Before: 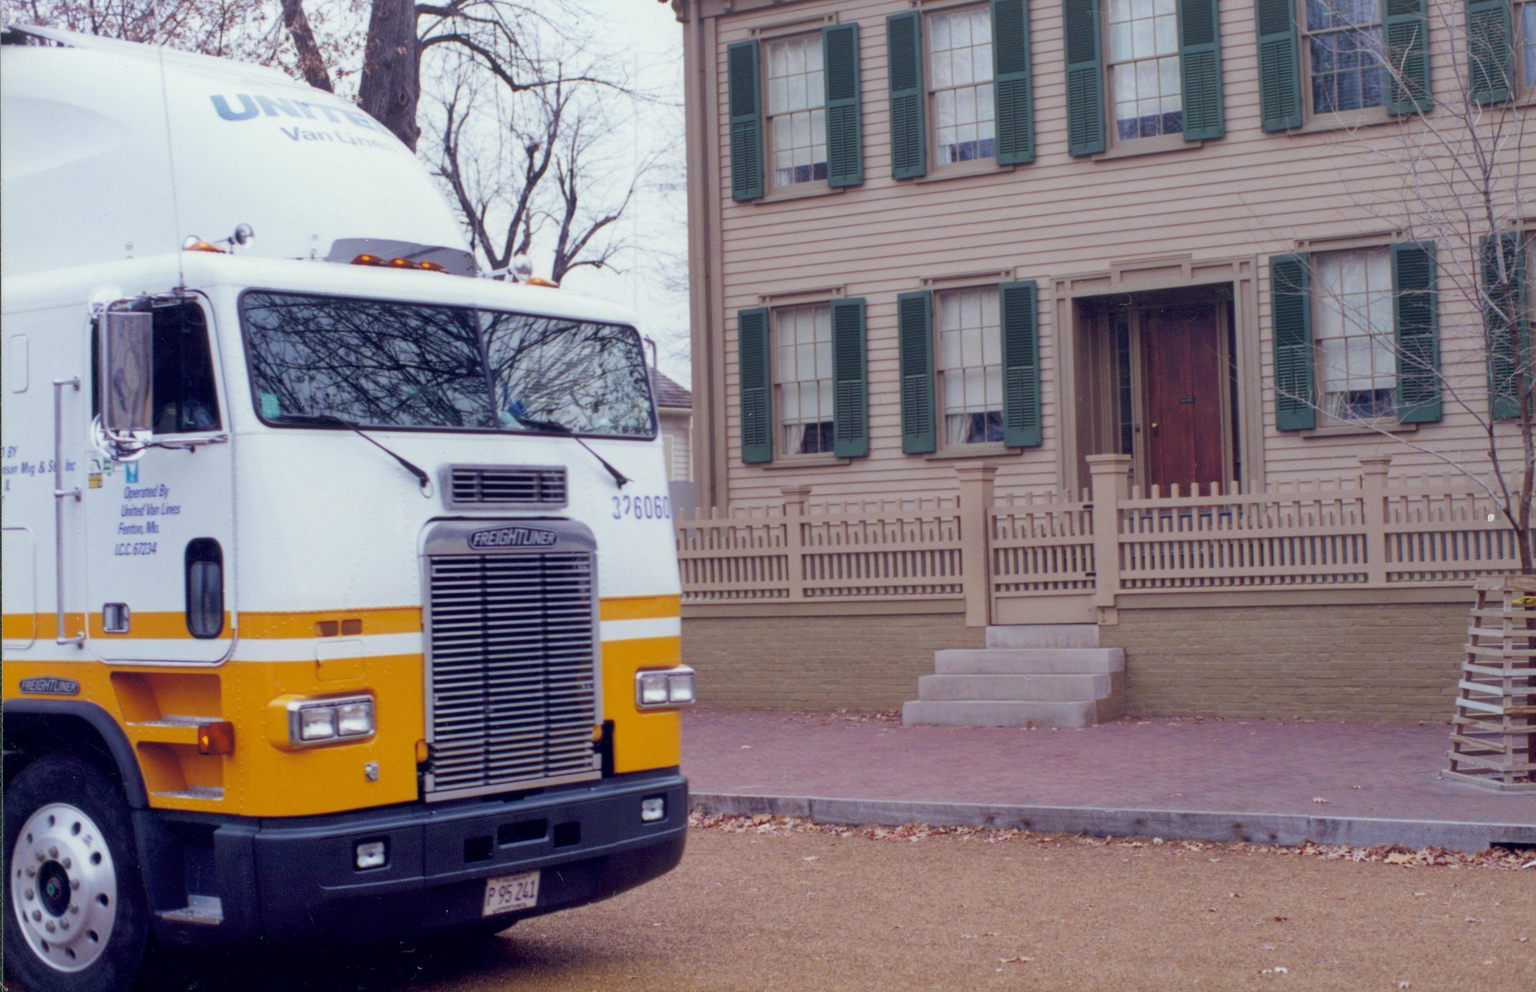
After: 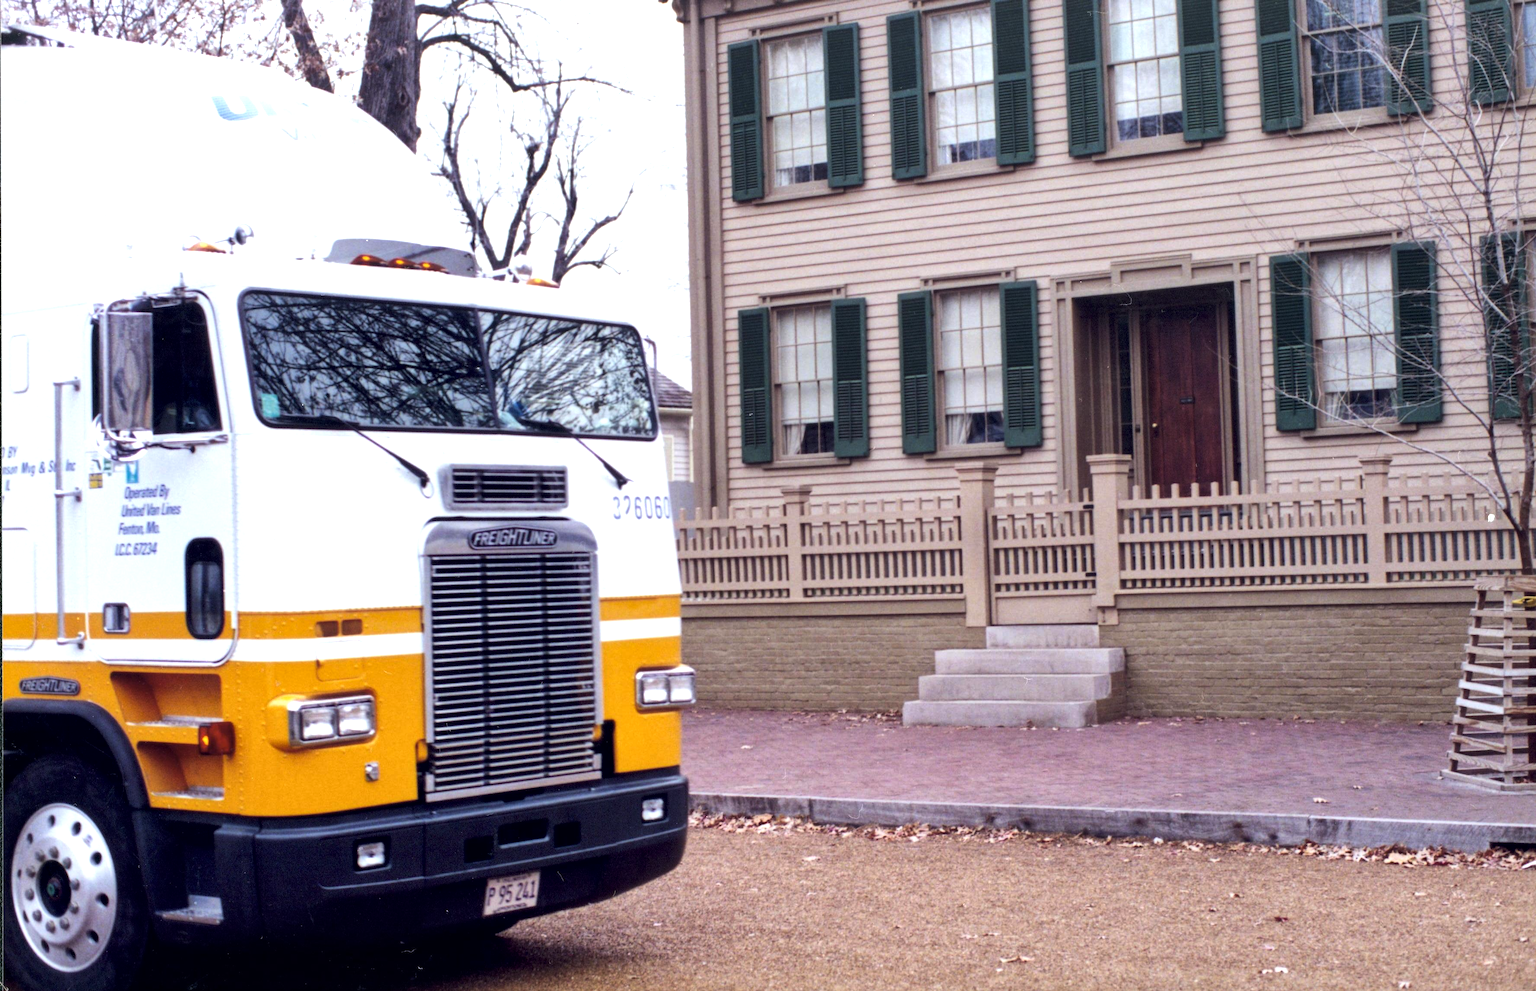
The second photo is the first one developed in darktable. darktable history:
local contrast: mode bilateral grid, contrast 20, coarseness 50, detail 132%, midtone range 0.2
tone equalizer: -8 EV -1.08 EV, -7 EV -1.01 EV, -6 EV -0.867 EV, -5 EV -0.578 EV, -3 EV 0.578 EV, -2 EV 0.867 EV, -1 EV 1.01 EV, +0 EV 1.08 EV, edges refinement/feathering 500, mask exposure compensation -1.57 EV, preserve details no
